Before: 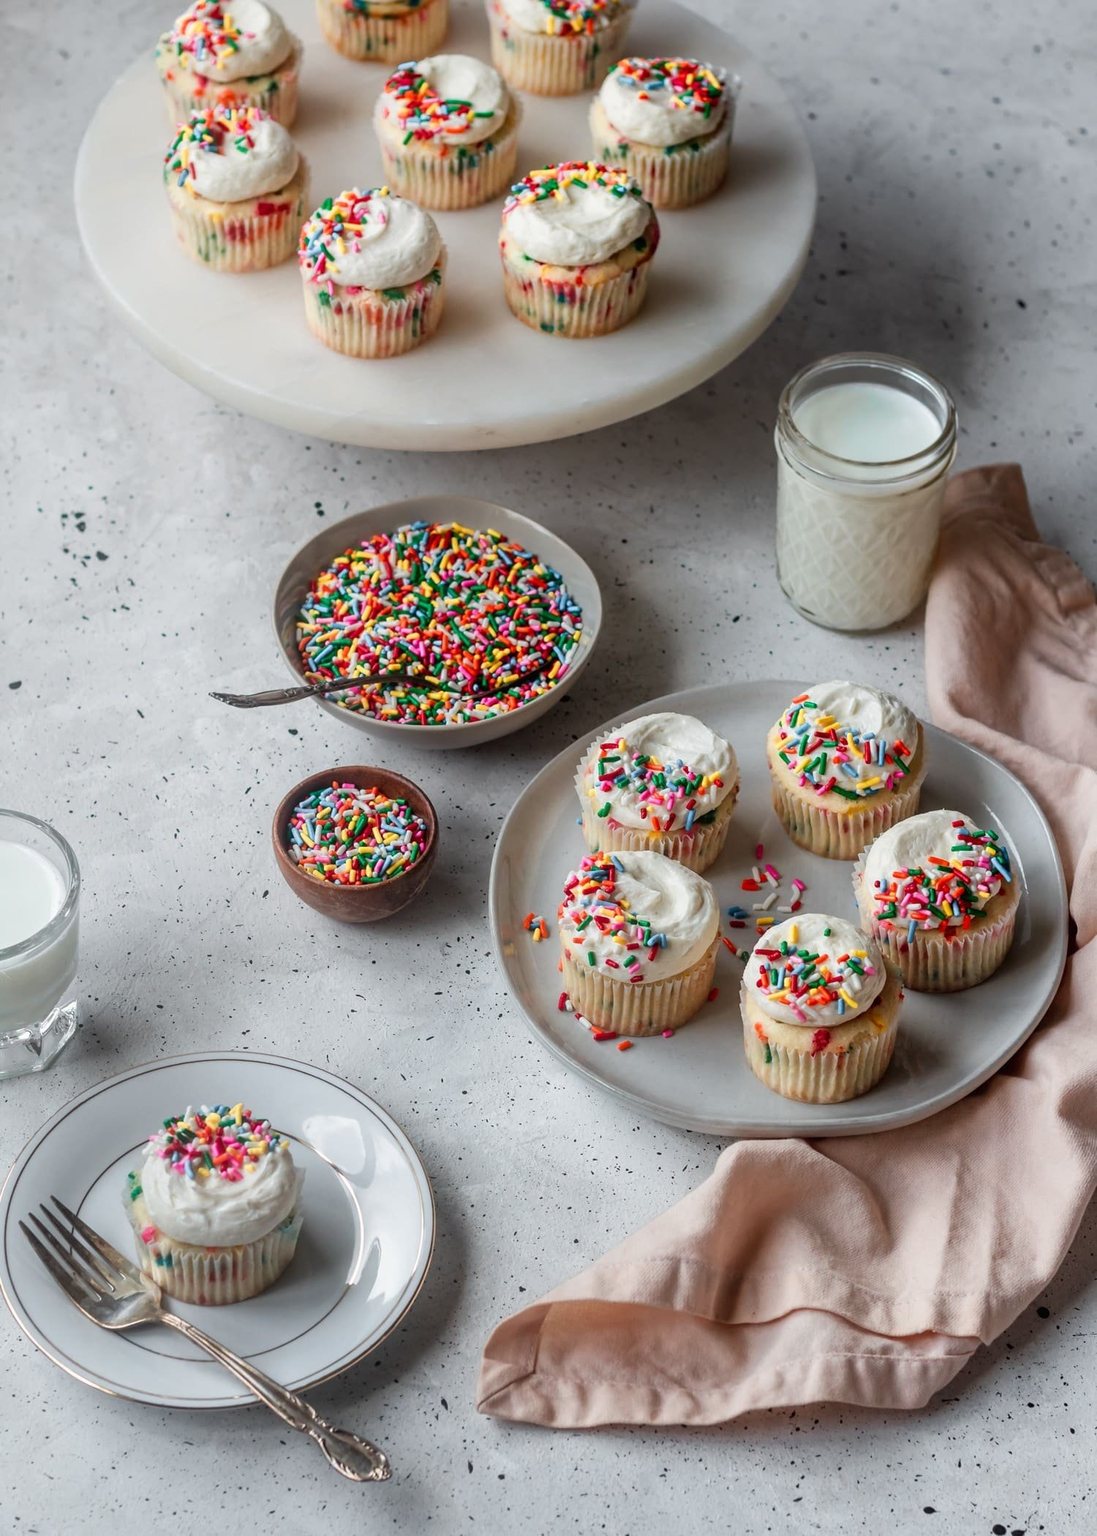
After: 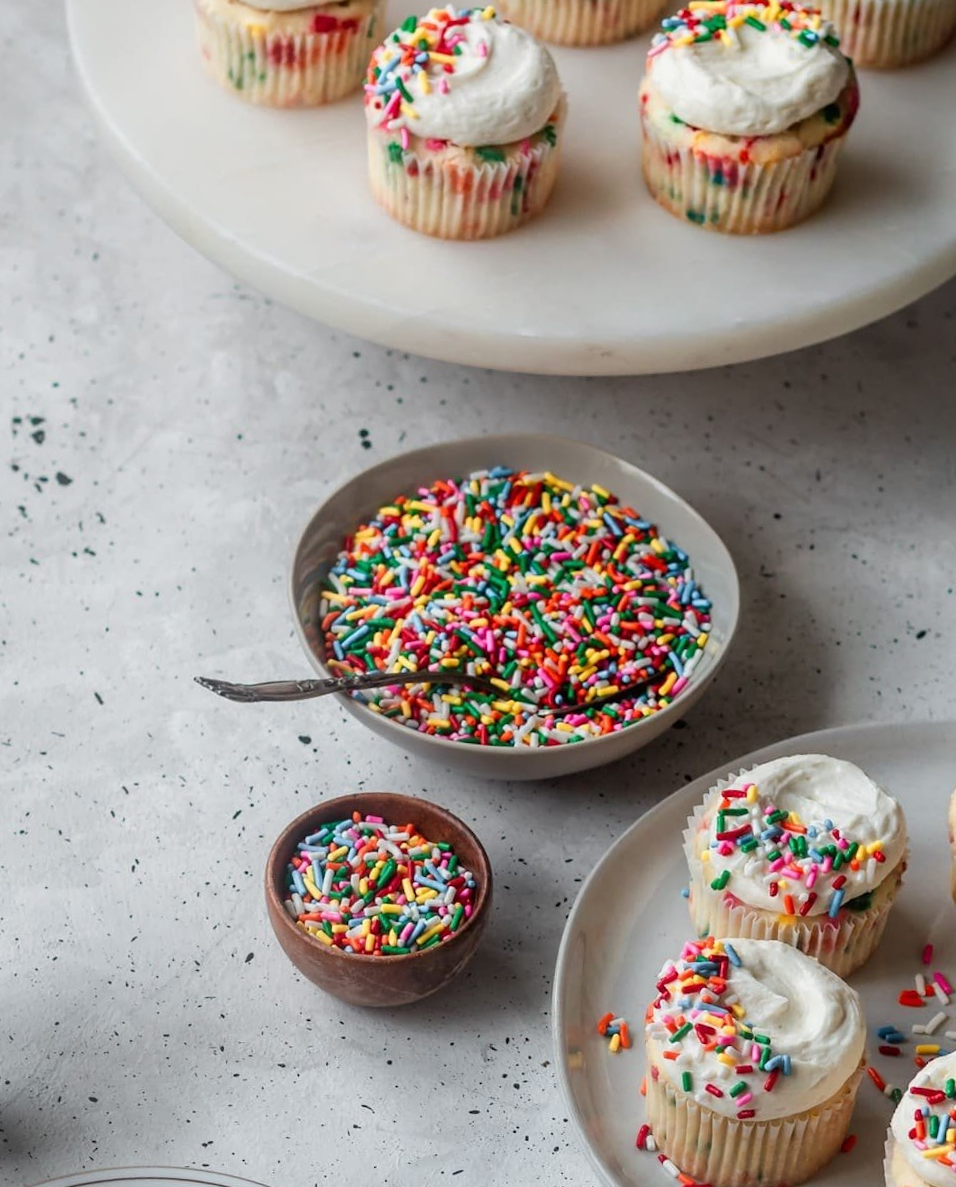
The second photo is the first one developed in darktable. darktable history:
crop and rotate: angle -4.61°, left 2.033%, top 6.888%, right 27.264%, bottom 30.373%
